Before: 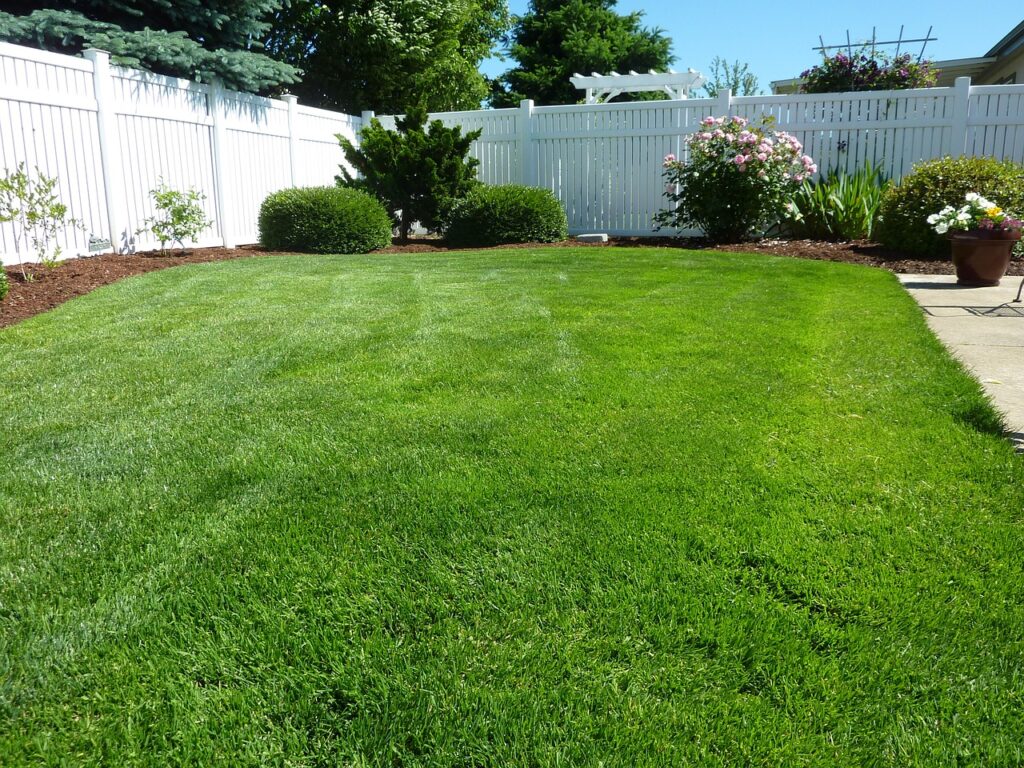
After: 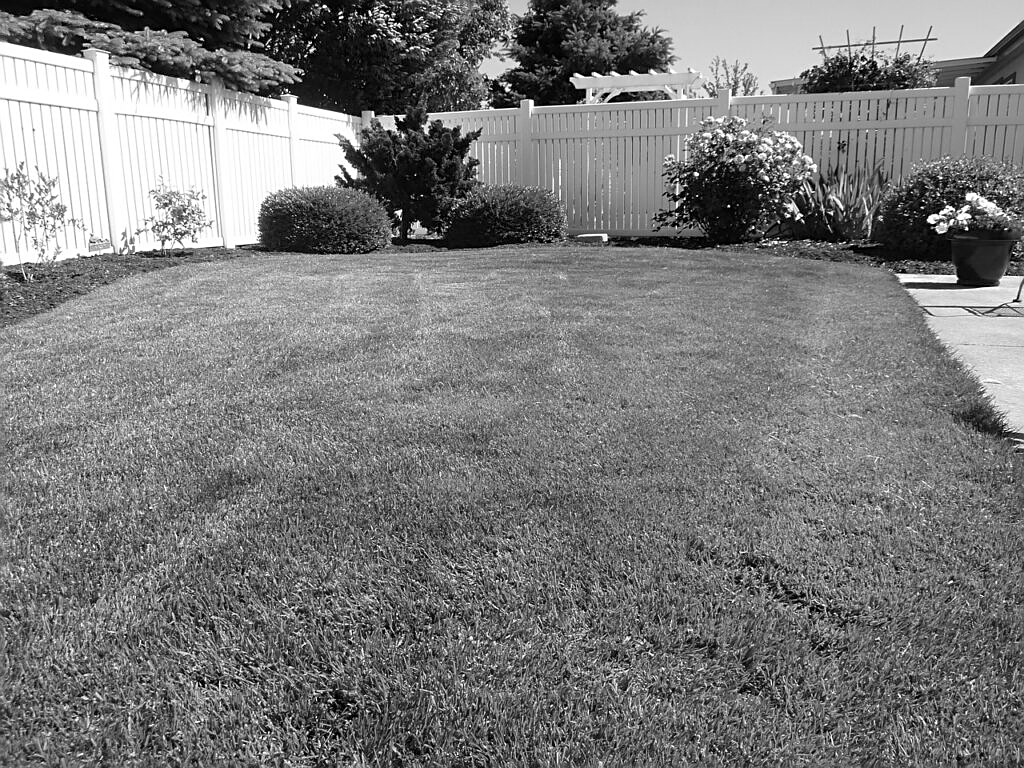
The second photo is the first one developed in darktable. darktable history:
color balance rgb: perceptual saturation grading › global saturation 20%, perceptual saturation grading › highlights -25%, perceptual saturation grading › shadows 50%
monochrome: on, module defaults
sharpen: on, module defaults
